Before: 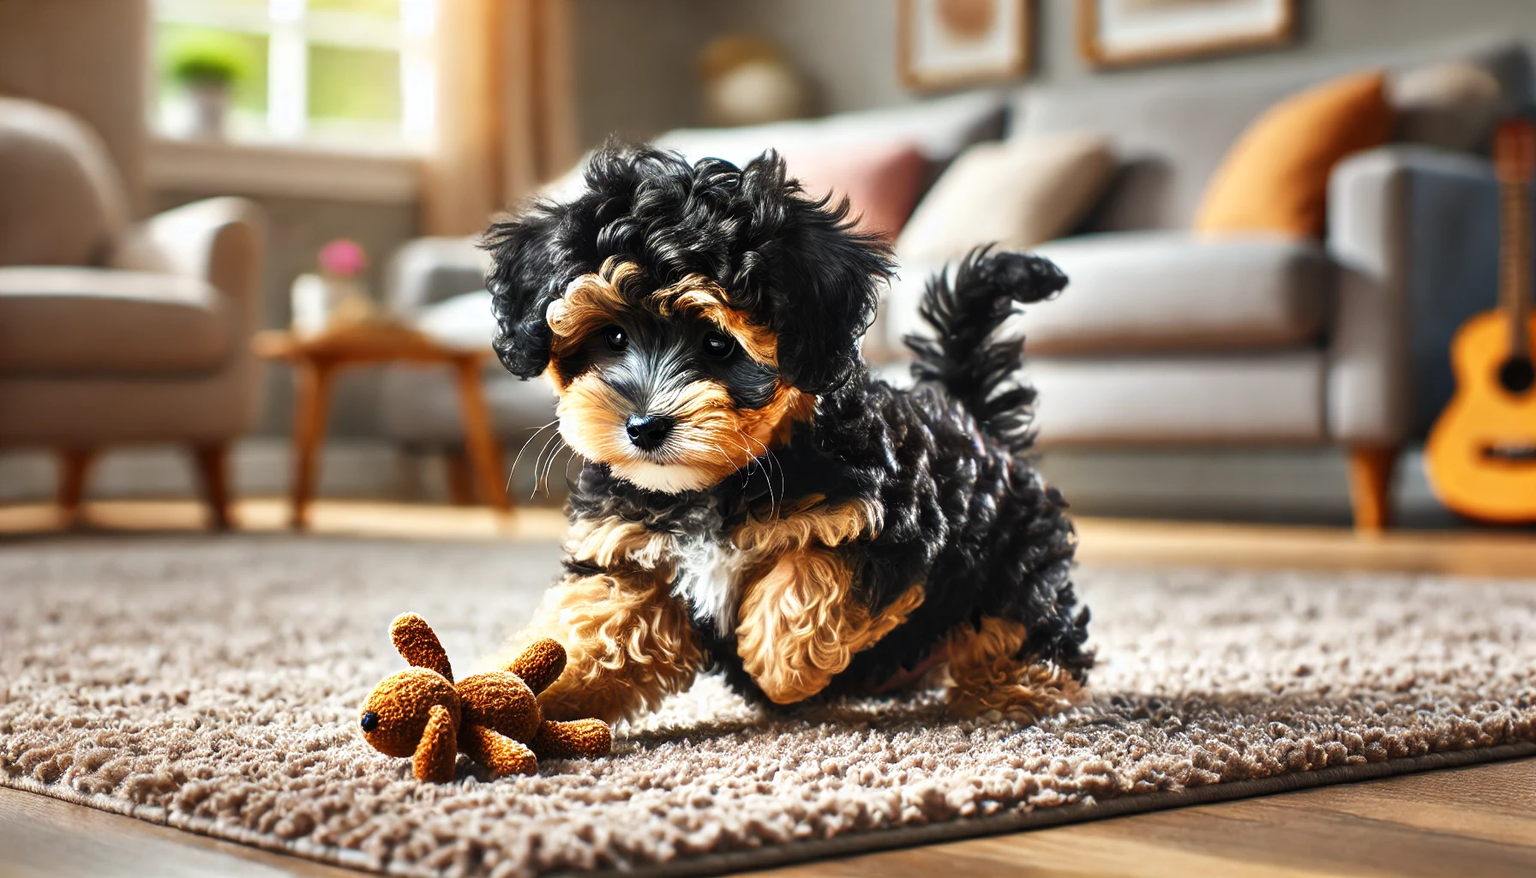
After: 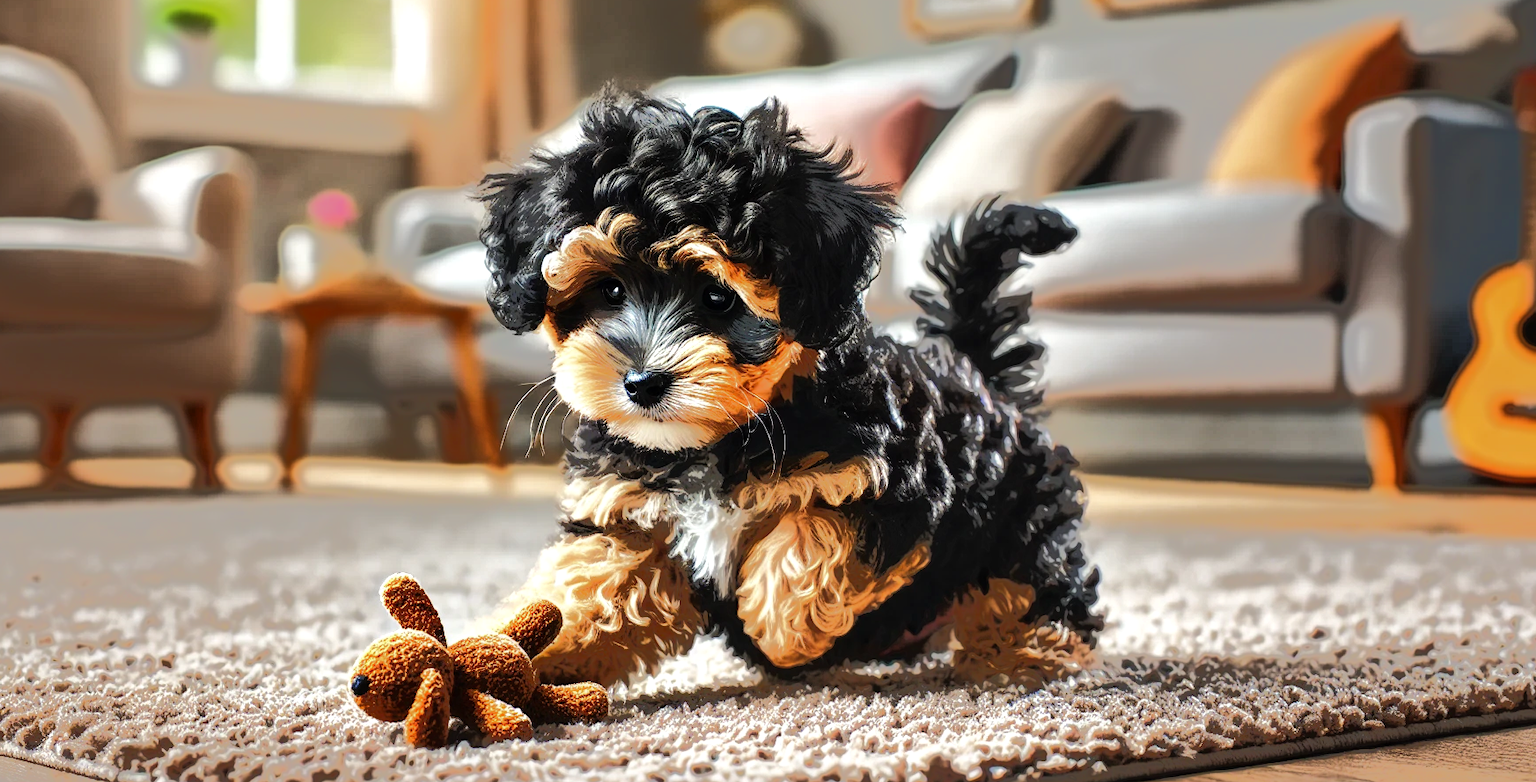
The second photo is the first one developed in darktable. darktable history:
crop: left 1.256%, top 6.158%, right 1.363%, bottom 6.976%
local contrast: mode bilateral grid, contrast 10, coarseness 24, detail 115%, midtone range 0.2
tone equalizer: -7 EV -0.64 EV, -6 EV 0.961 EV, -5 EV -0.43 EV, -4 EV 0.447 EV, -3 EV 0.42 EV, -2 EV 0.163 EV, -1 EV -0.167 EV, +0 EV -0.396 EV, edges refinement/feathering 500, mask exposure compensation -1.57 EV, preserve details no
